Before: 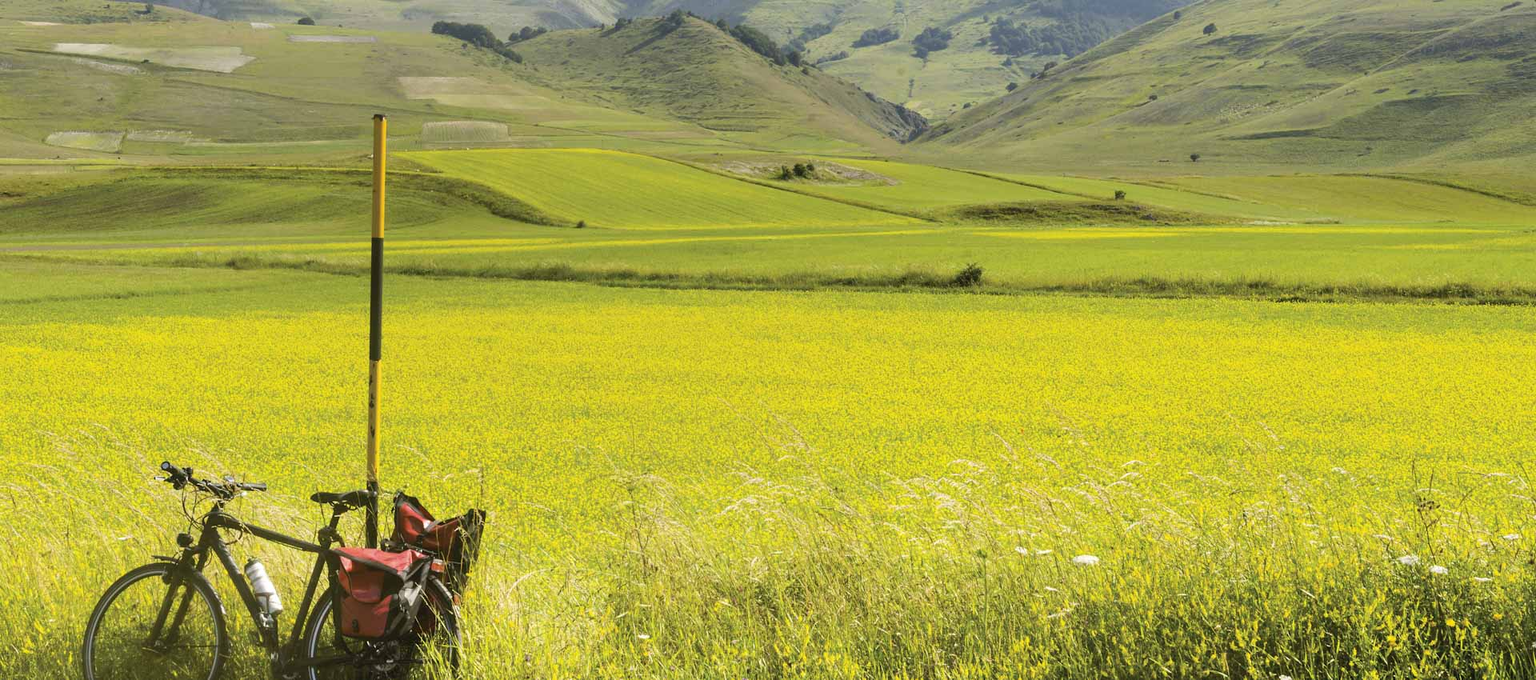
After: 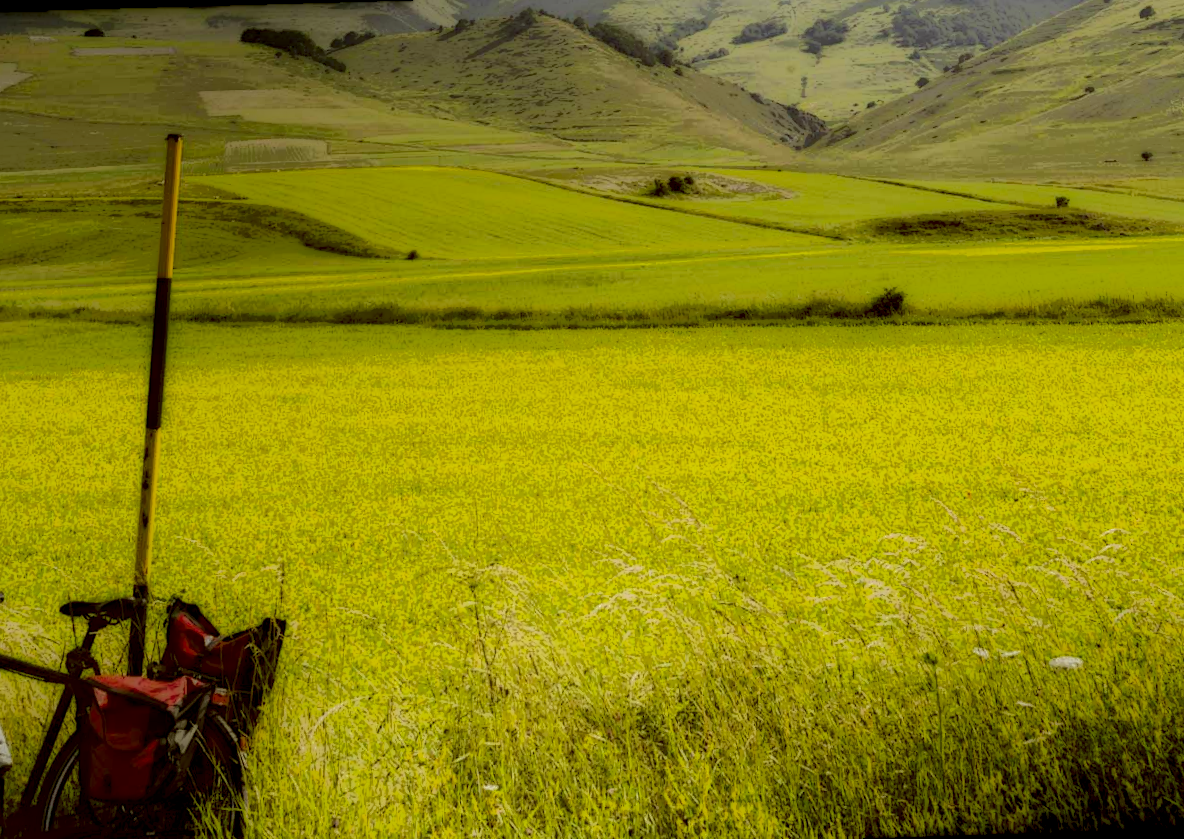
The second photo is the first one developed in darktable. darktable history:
local contrast: highlights 0%, shadows 198%, detail 164%, midtone range 0.001
rotate and perspective: rotation -1.68°, lens shift (vertical) -0.146, crop left 0.049, crop right 0.912, crop top 0.032, crop bottom 0.96
crop and rotate: left 15.546%, right 17.787%
color balance: lift [1.001, 1.007, 1, 0.993], gamma [1.023, 1.026, 1.01, 0.974], gain [0.964, 1.059, 1.073, 0.927]
